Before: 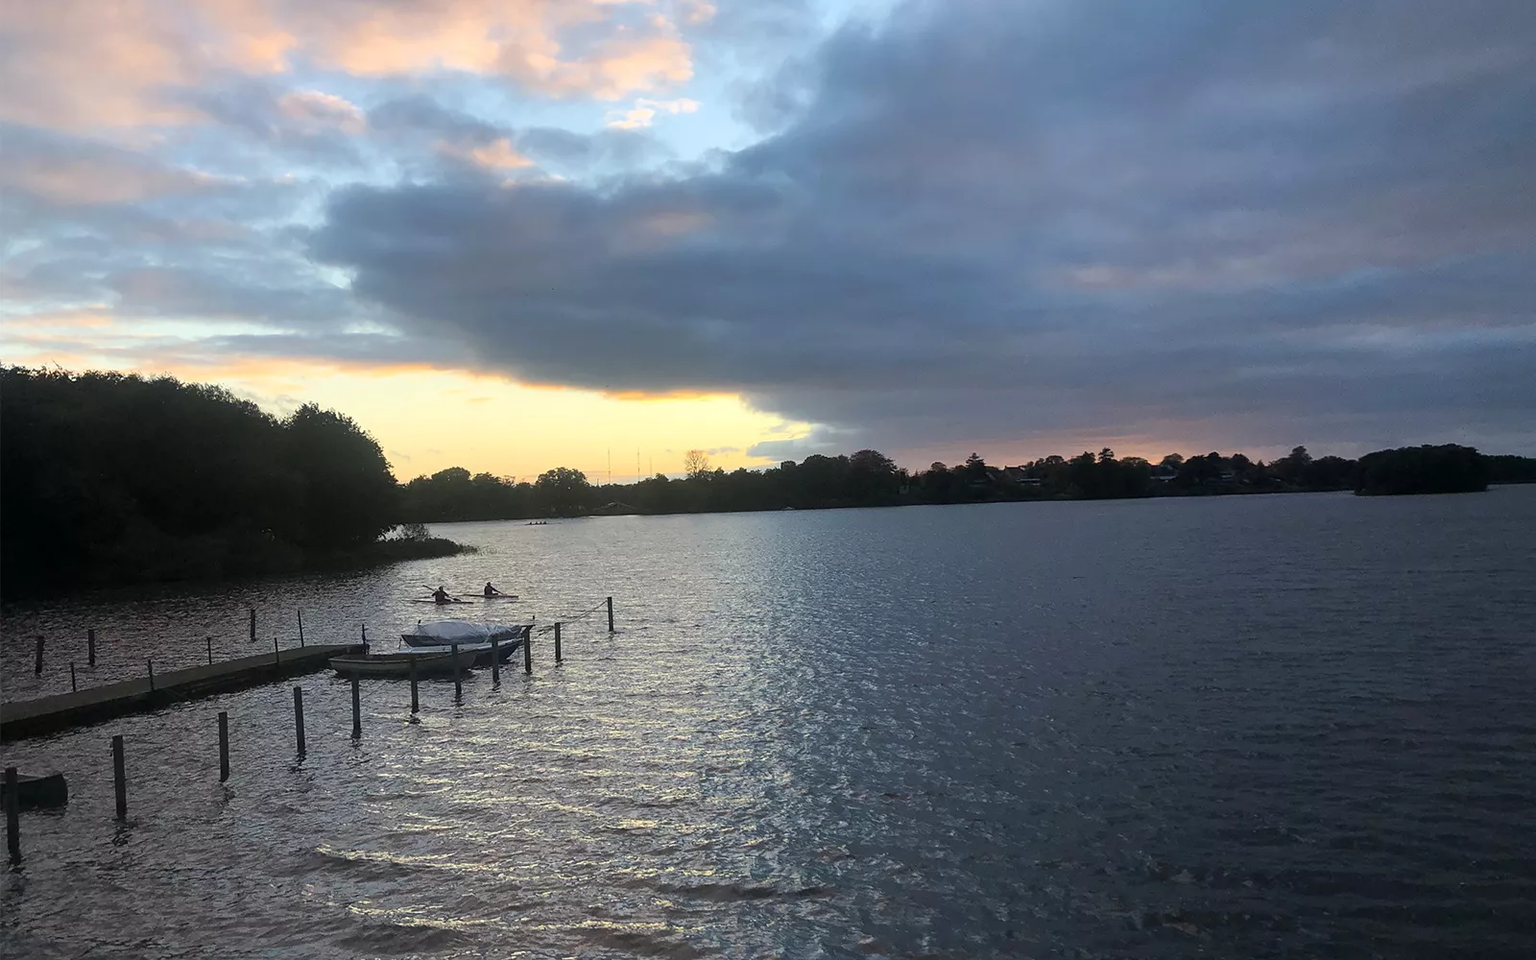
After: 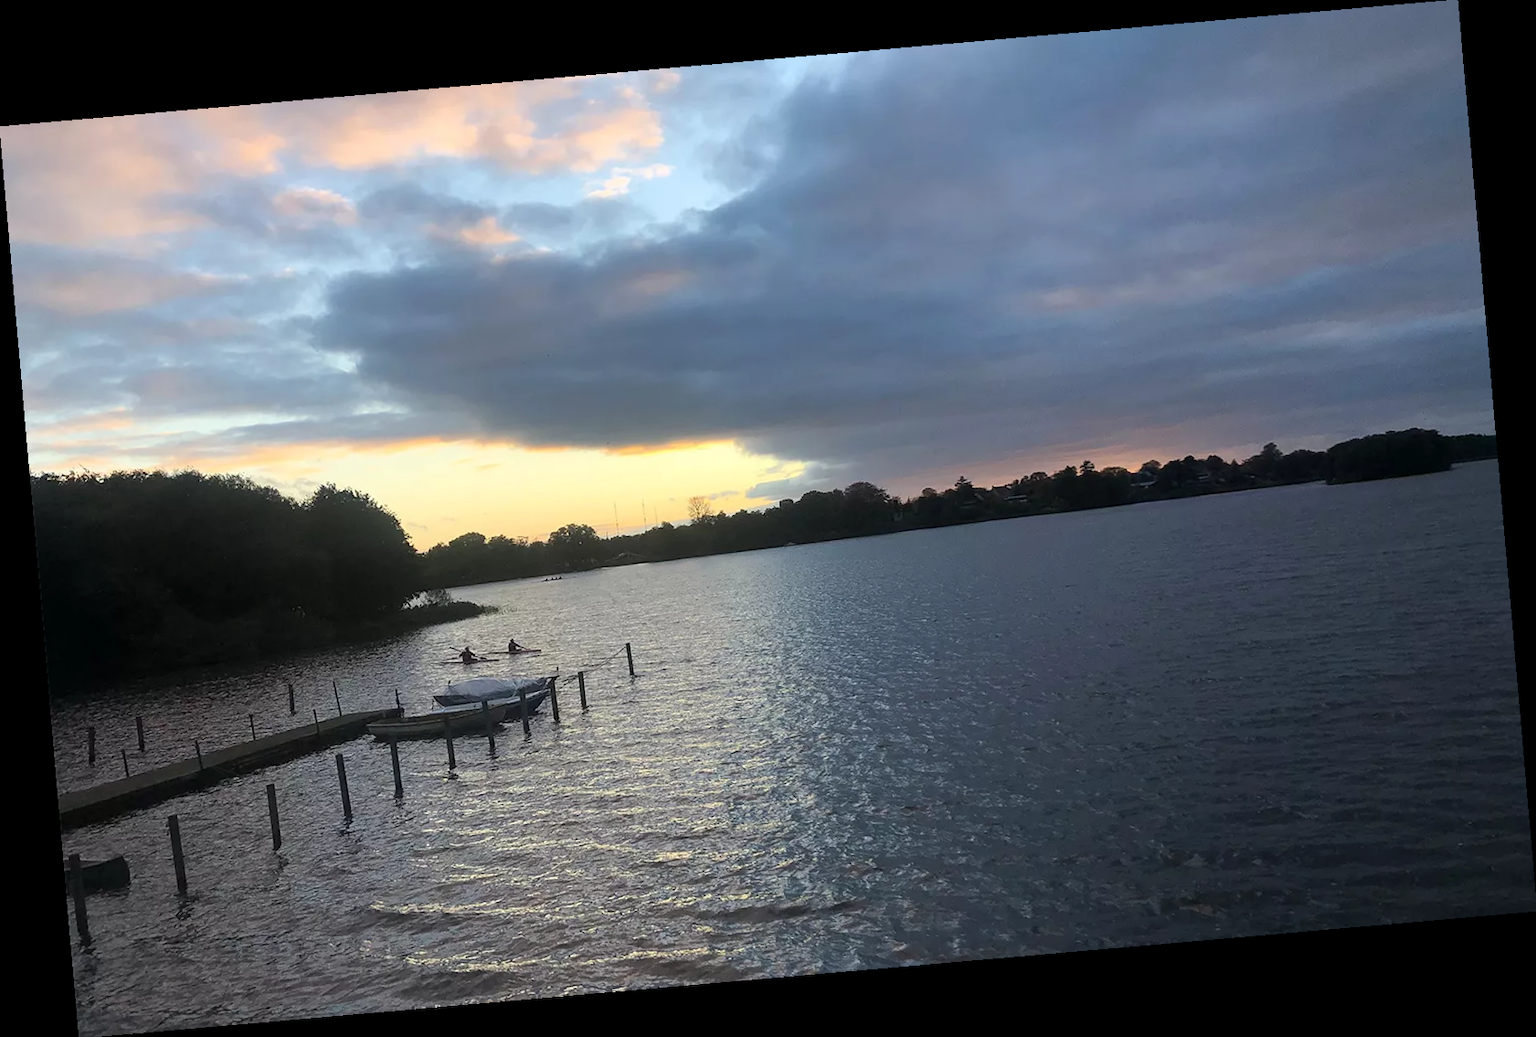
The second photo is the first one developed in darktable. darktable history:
rotate and perspective: rotation -4.98°, automatic cropping off
white balance: emerald 1
